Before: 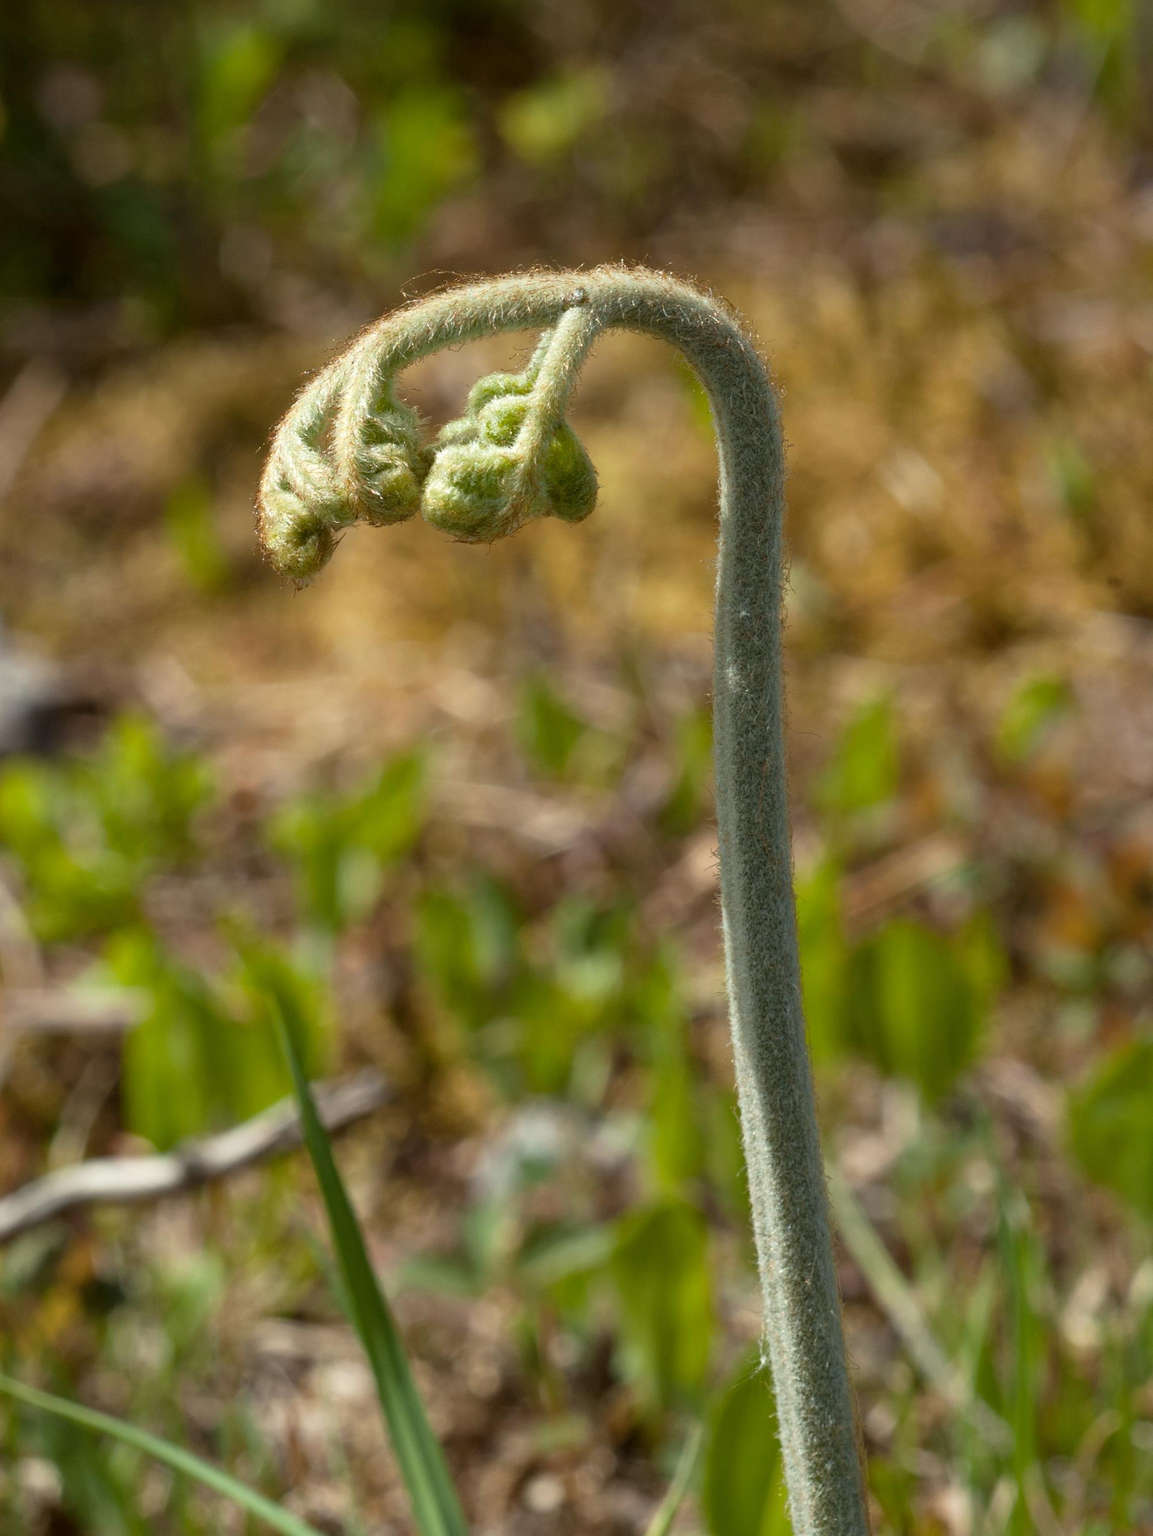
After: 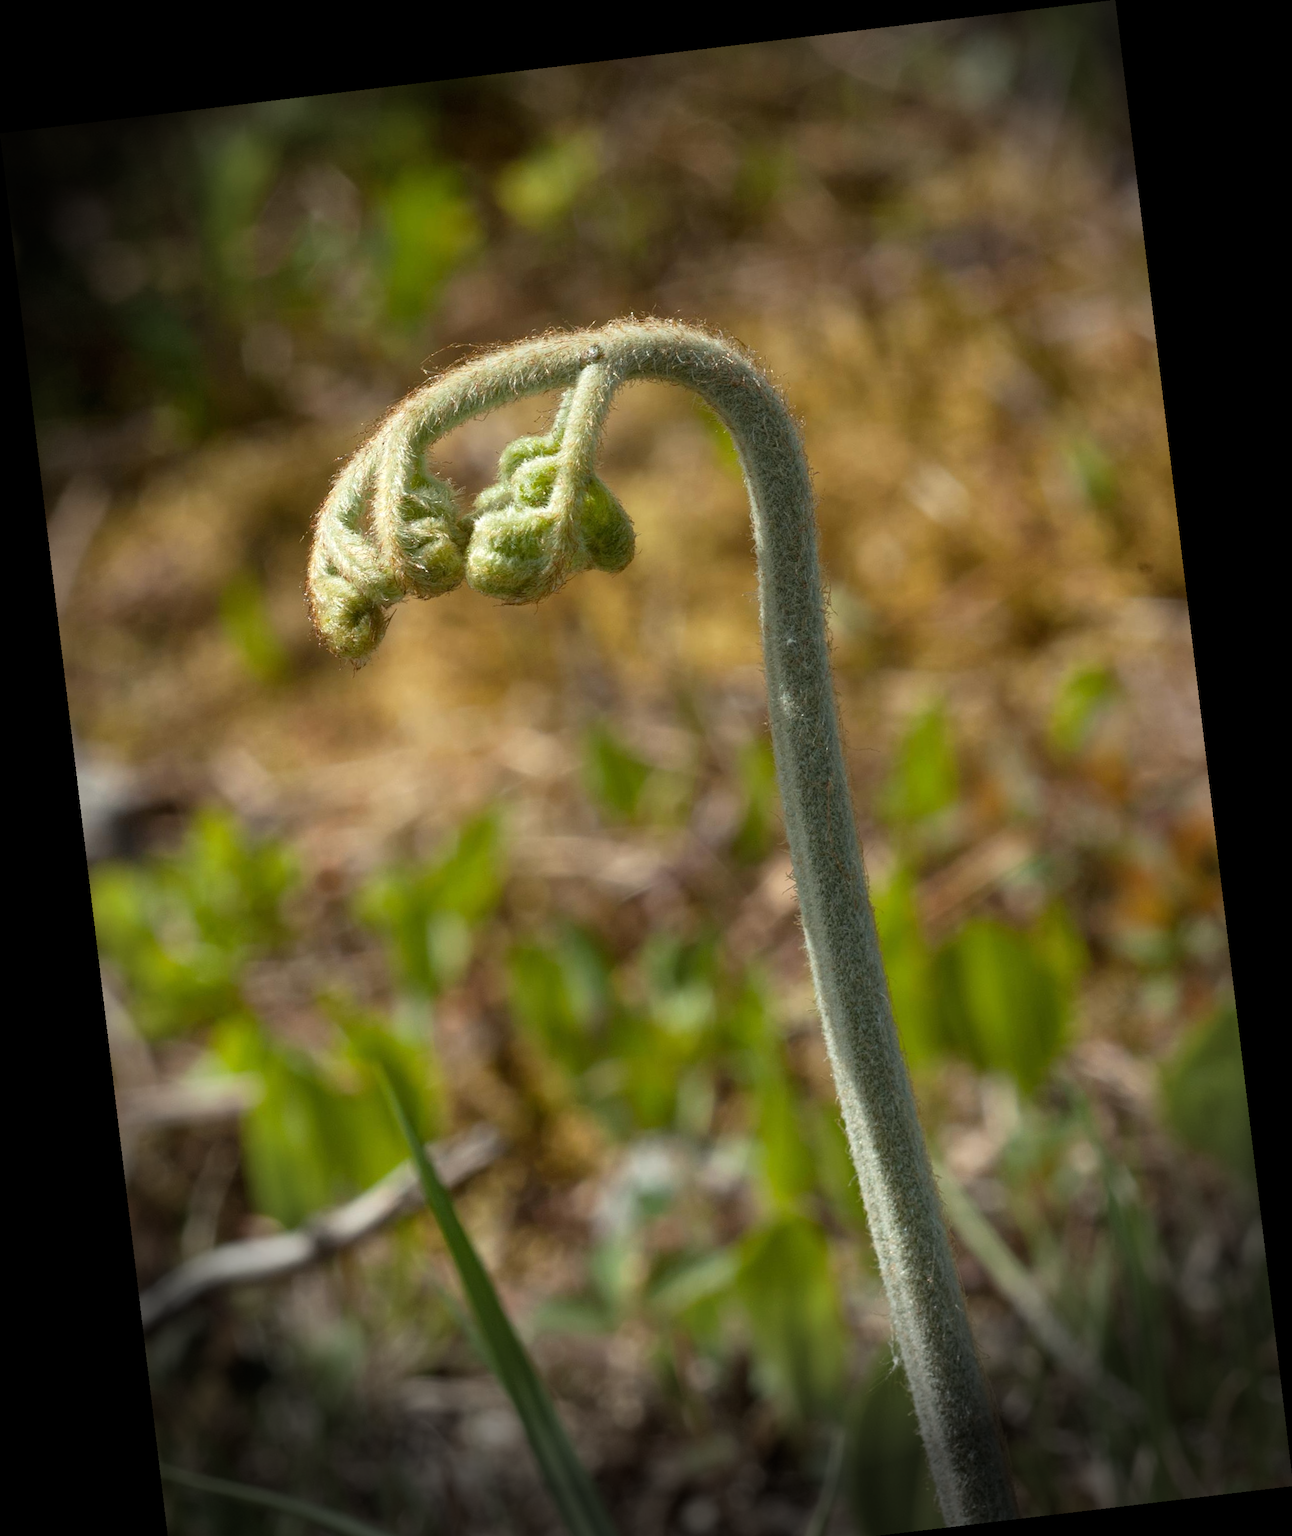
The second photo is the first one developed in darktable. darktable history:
rotate and perspective: rotation -6.83°, automatic cropping off
crop and rotate: top 0%, bottom 5.097%
vignetting: fall-off start 76.42%, fall-off radius 27.36%, brightness -0.872, center (0.037, -0.09), width/height ratio 0.971
tone equalizer: on, module defaults
